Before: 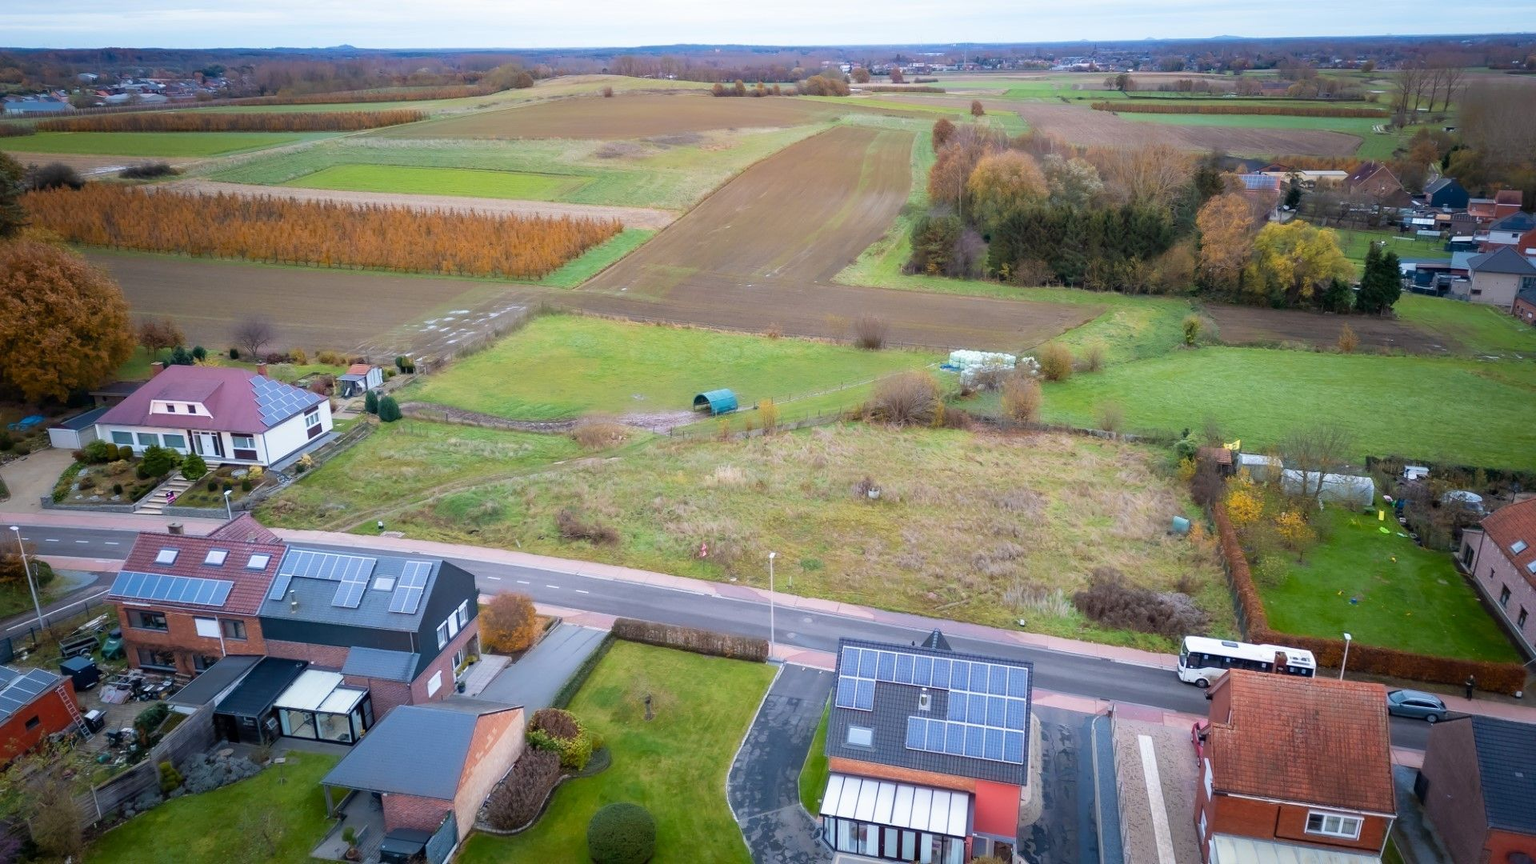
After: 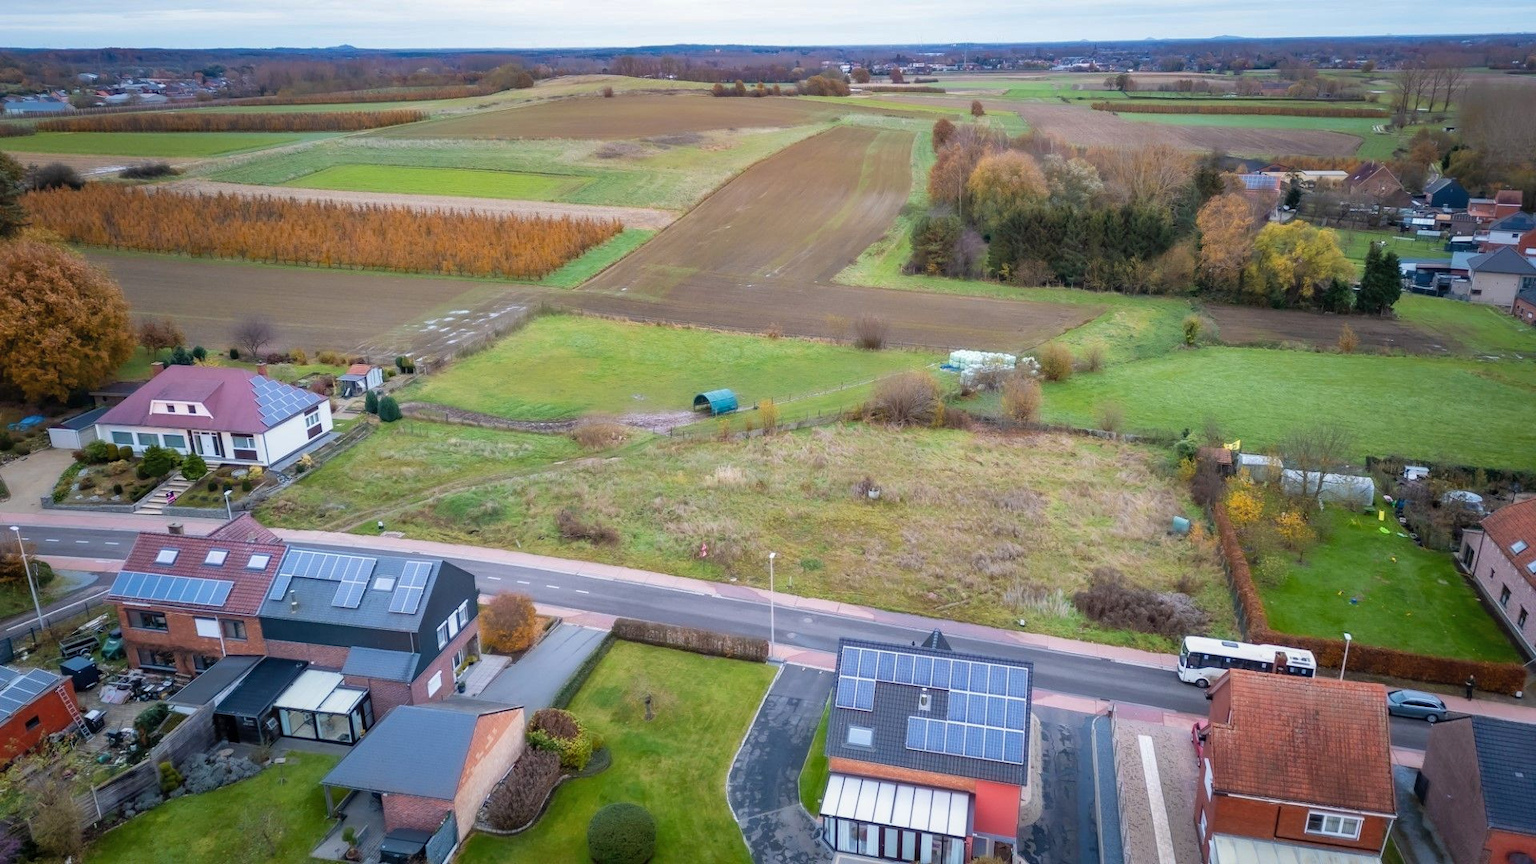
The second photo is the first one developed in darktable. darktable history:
shadows and highlights: soften with gaussian
local contrast: detail 109%
